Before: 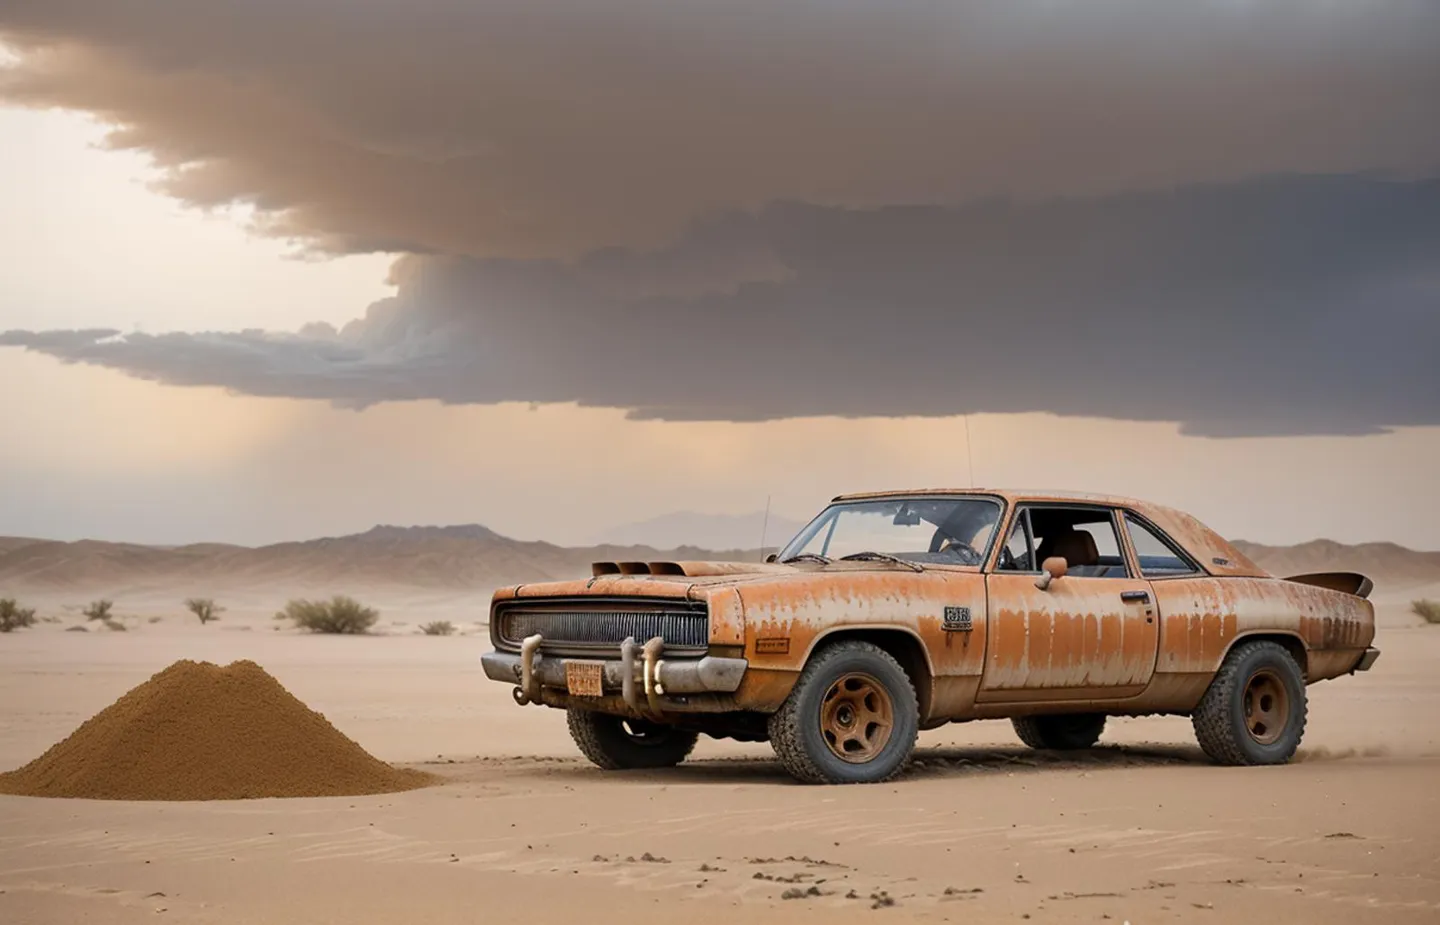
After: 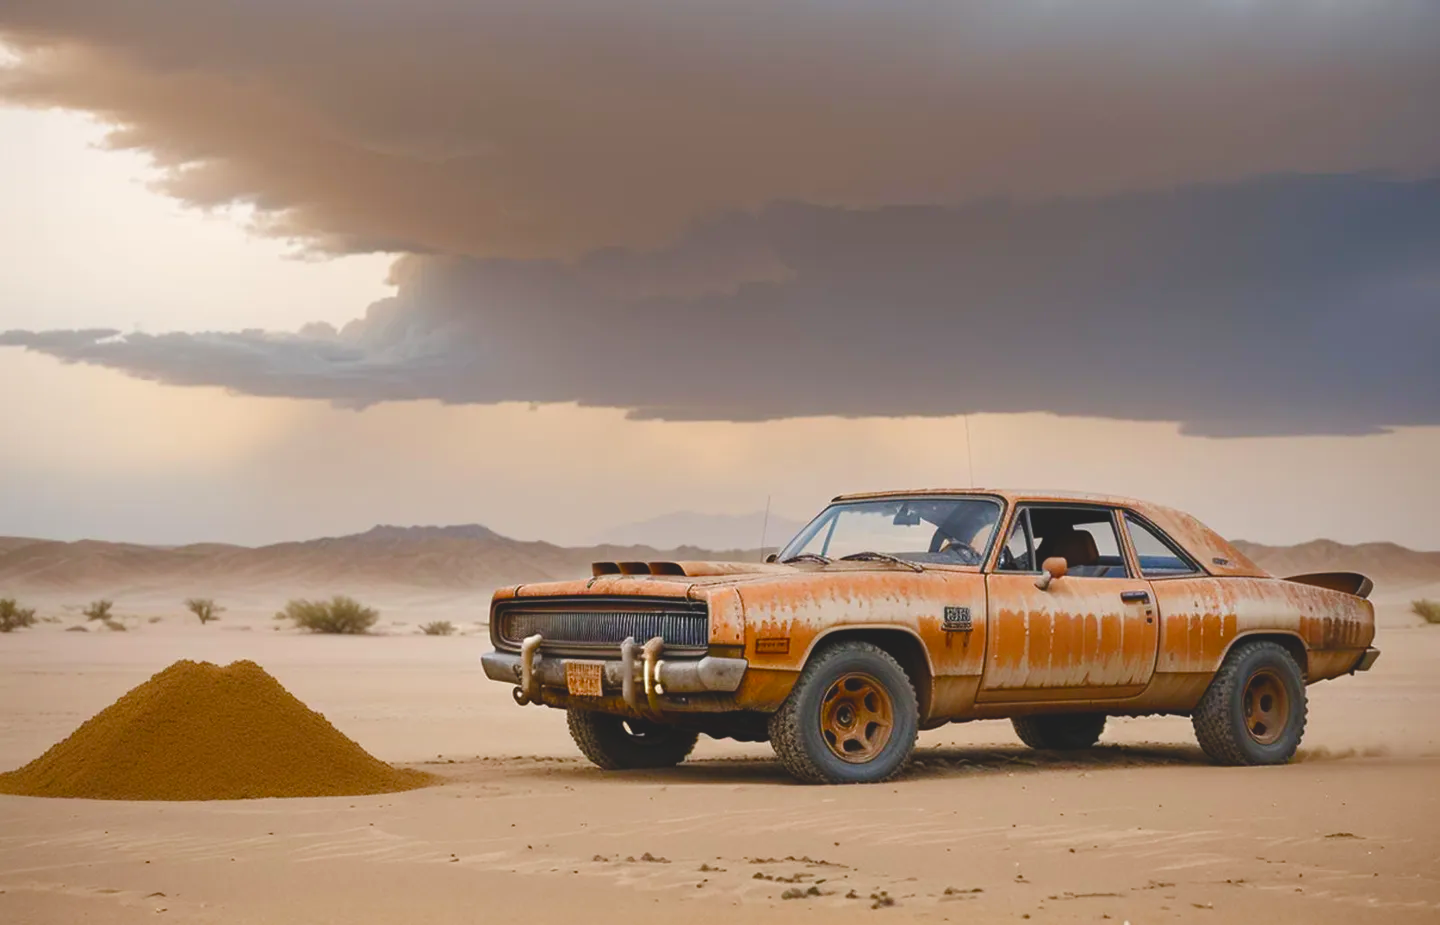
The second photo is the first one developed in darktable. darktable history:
color balance rgb: global offset › luminance 1.496%, perceptual saturation grading › global saturation 20%, perceptual saturation grading › highlights -50.346%, perceptual saturation grading › shadows 30.167%, global vibrance 45.7%
